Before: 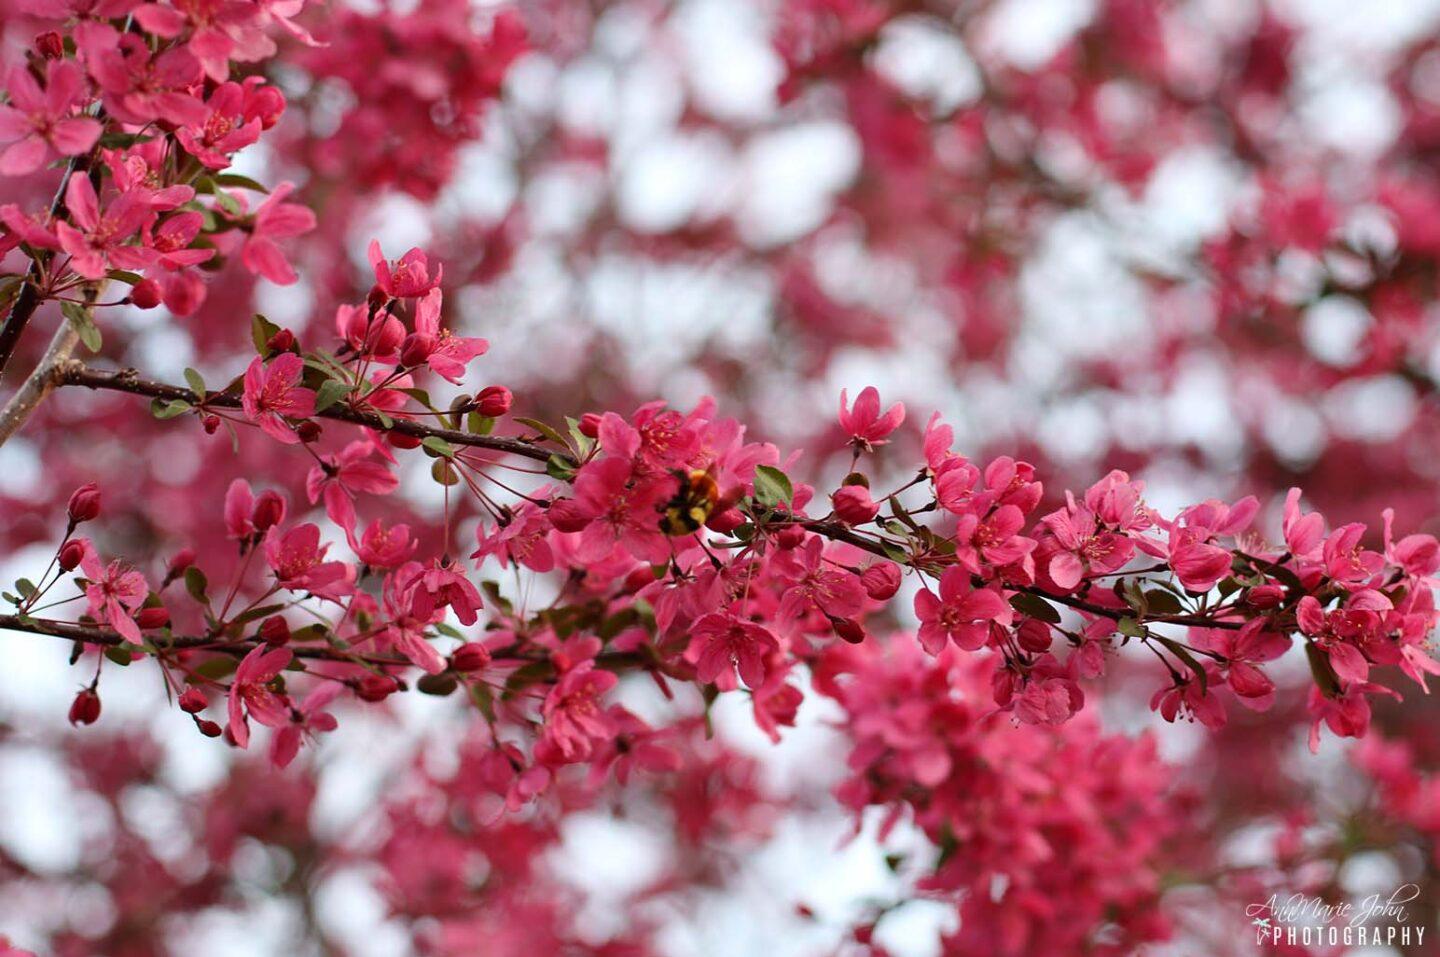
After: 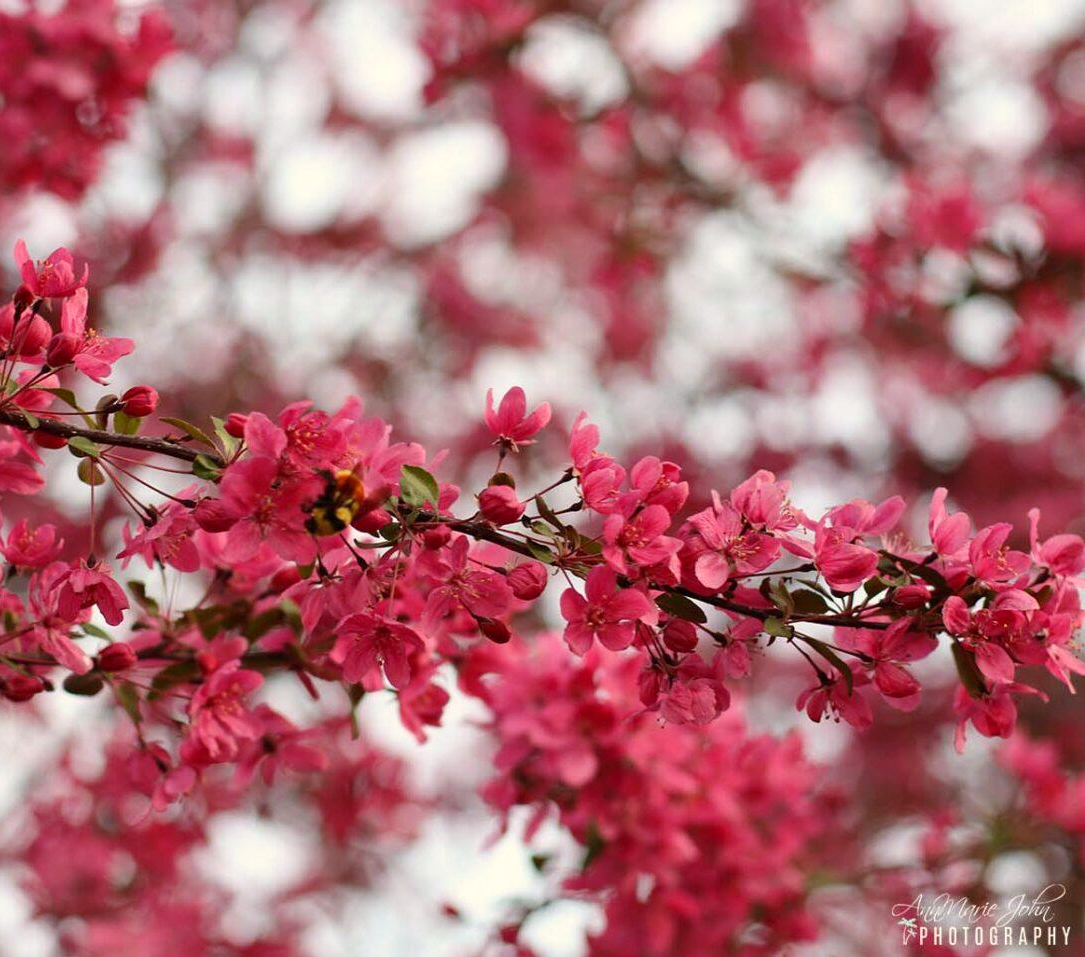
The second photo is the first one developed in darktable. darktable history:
crop and rotate: left 24.6%
color calibration: x 0.329, y 0.345, temperature 5633 K
